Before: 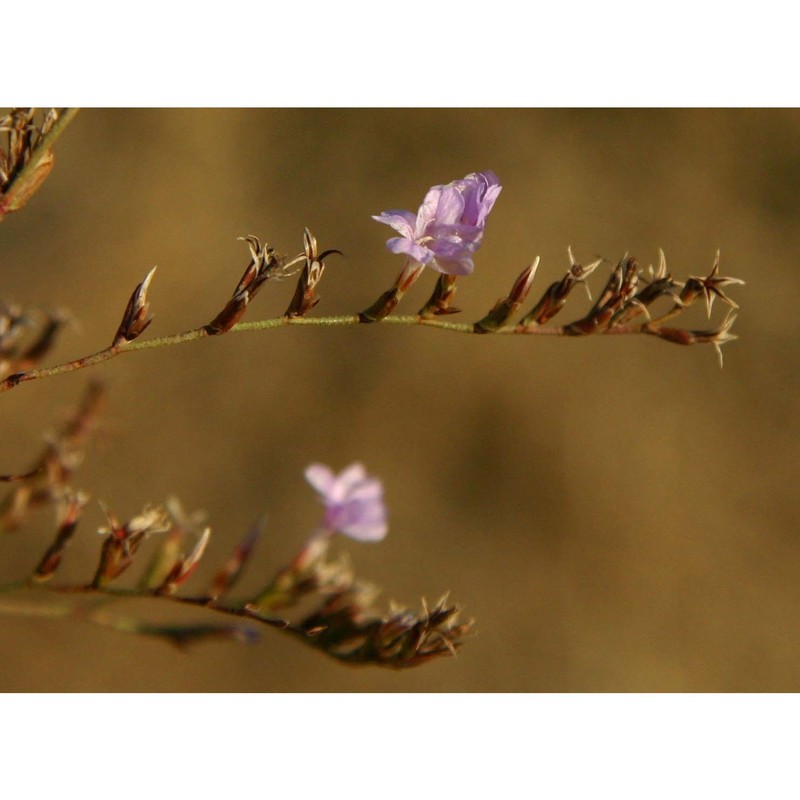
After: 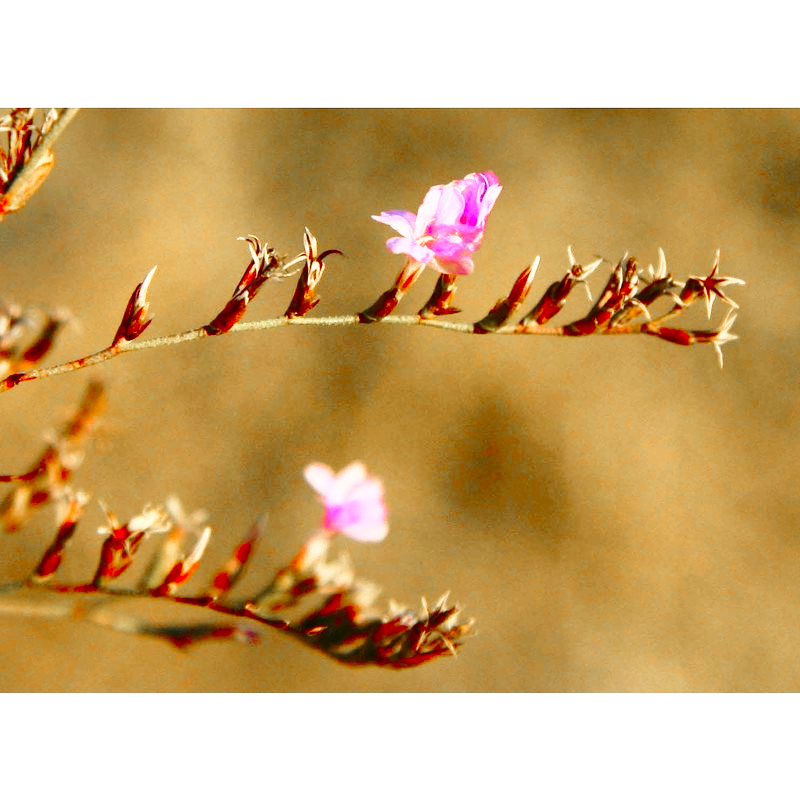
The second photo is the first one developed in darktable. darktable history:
contrast brightness saturation: contrast 0.261, brightness 0.012, saturation 0.857
shadows and highlights: shadows color adjustment 99.15%, highlights color adjustment 0.893%
base curve: curves: ch0 [(0, 0) (0.028, 0.03) (0.121, 0.232) (0.46, 0.748) (0.859, 0.968) (1, 1)], preserve colors none
exposure: black level correction 0, exposure 0.692 EV, compensate highlight preservation false
color zones: curves: ch1 [(0, 0.708) (0.088, 0.648) (0.245, 0.187) (0.429, 0.326) (0.571, 0.498) (0.714, 0.5) (0.857, 0.5) (1, 0.708)]
